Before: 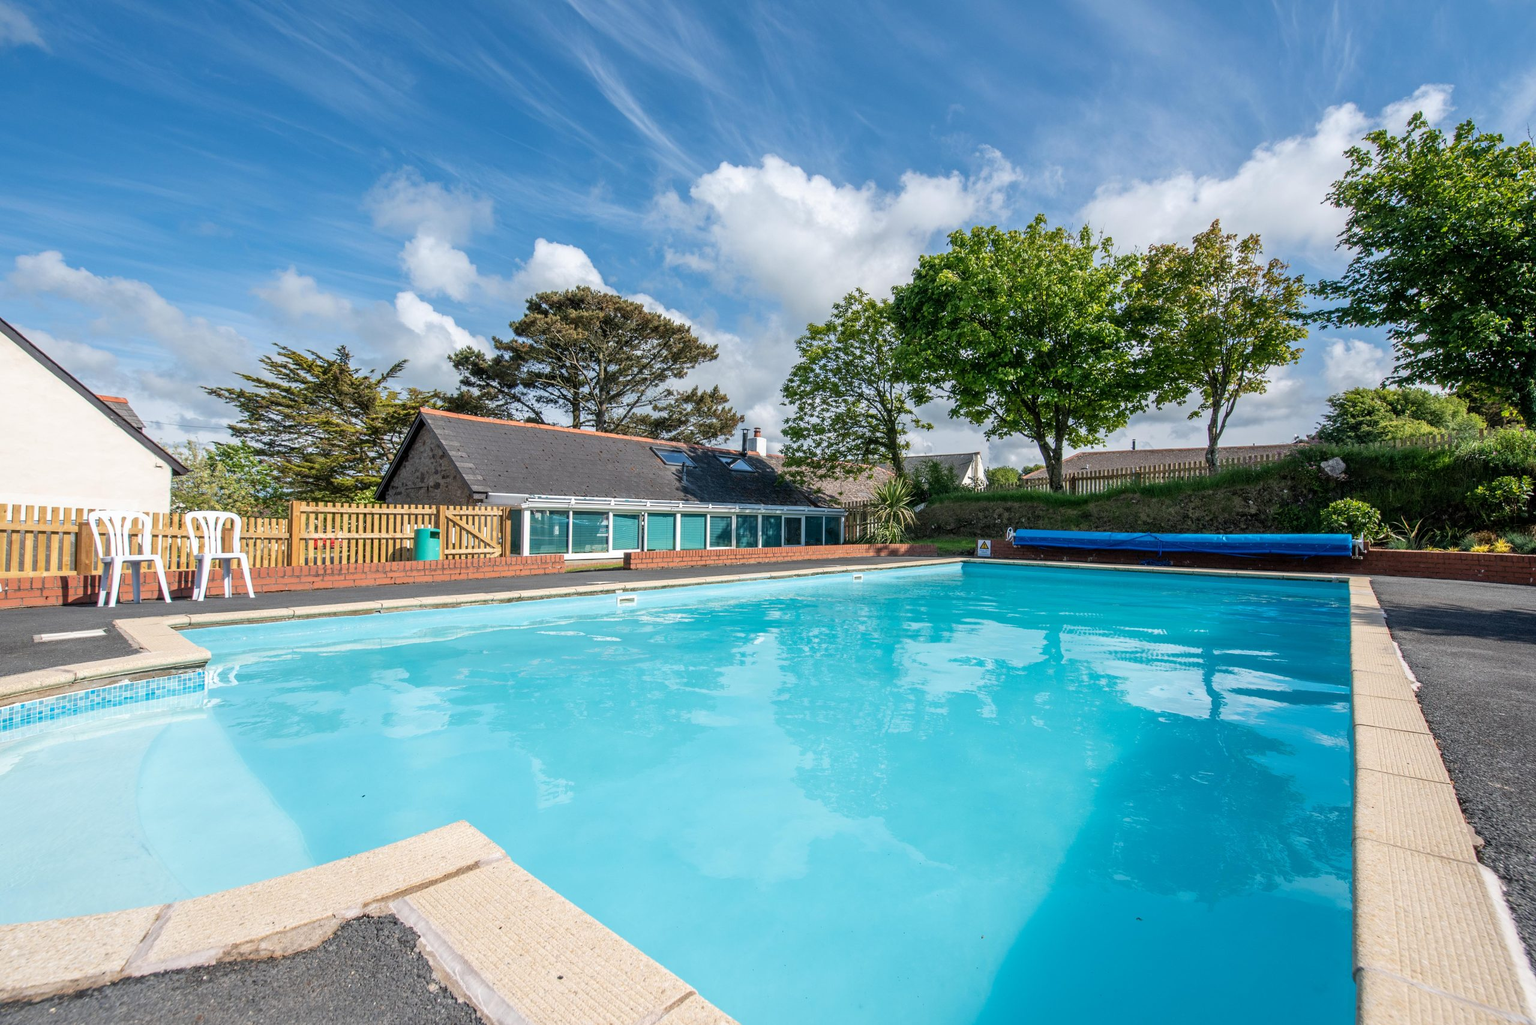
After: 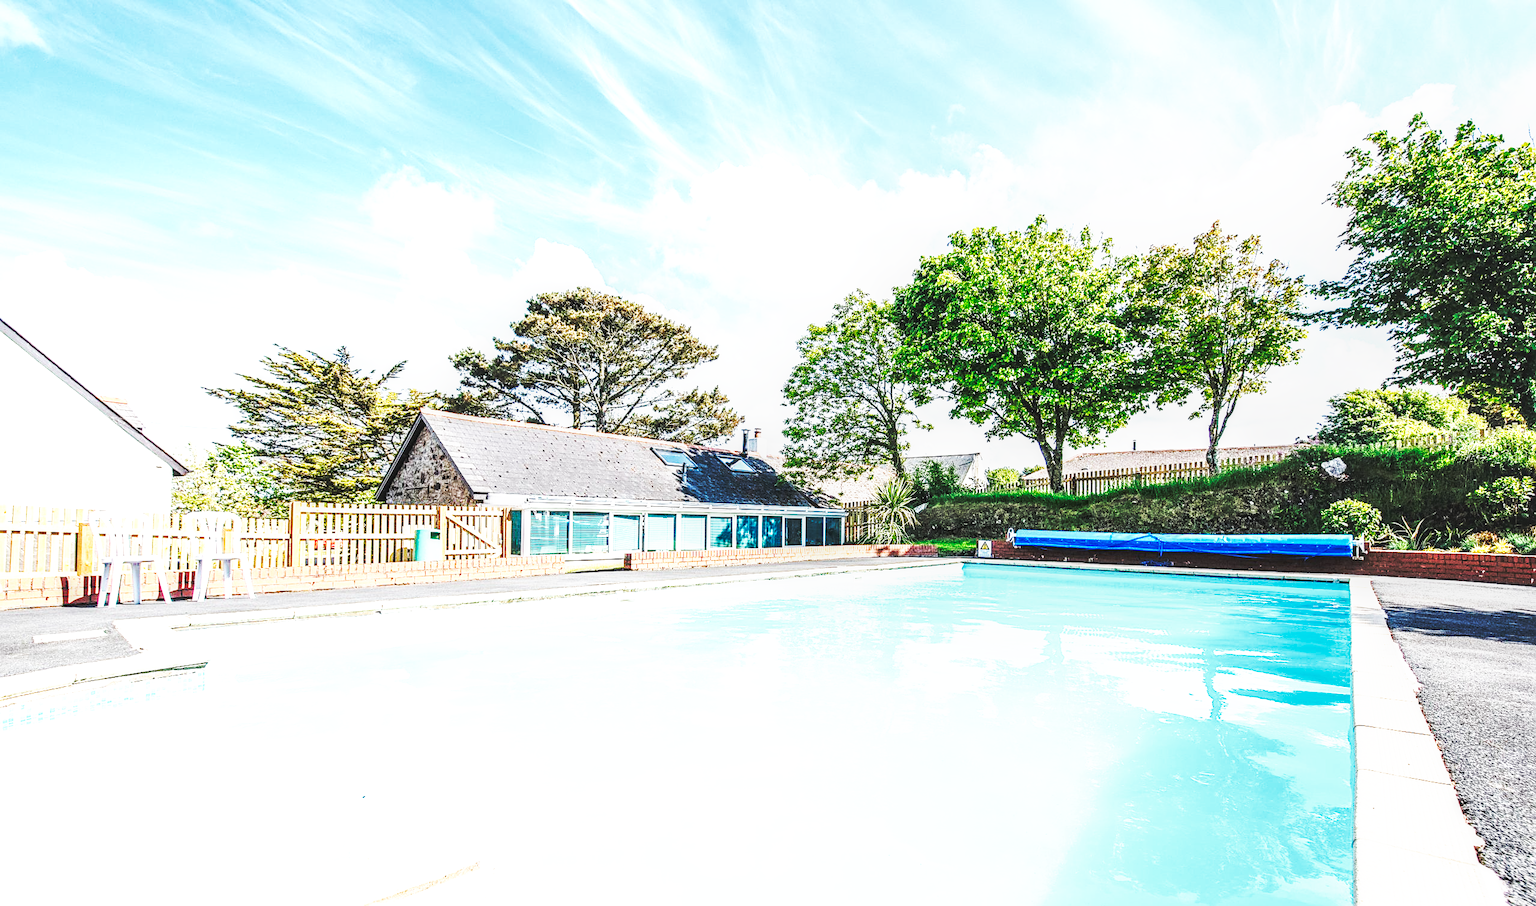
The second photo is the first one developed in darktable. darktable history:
sharpen: on, module defaults
tone equalizer: on, module defaults
crop and rotate: top 0%, bottom 11.552%
local contrast: highlights 27%, detail 150%
exposure: black level correction 0, exposure 1.1 EV, compensate exposure bias true, compensate highlight preservation false
base curve: curves: ch0 [(0, 0.015) (0.085, 0.116) (0.134, 0.298) (0.19, 0.545) (0.296, 0.764) (0.599, 0.982) (1, 1)], preserve colors none
